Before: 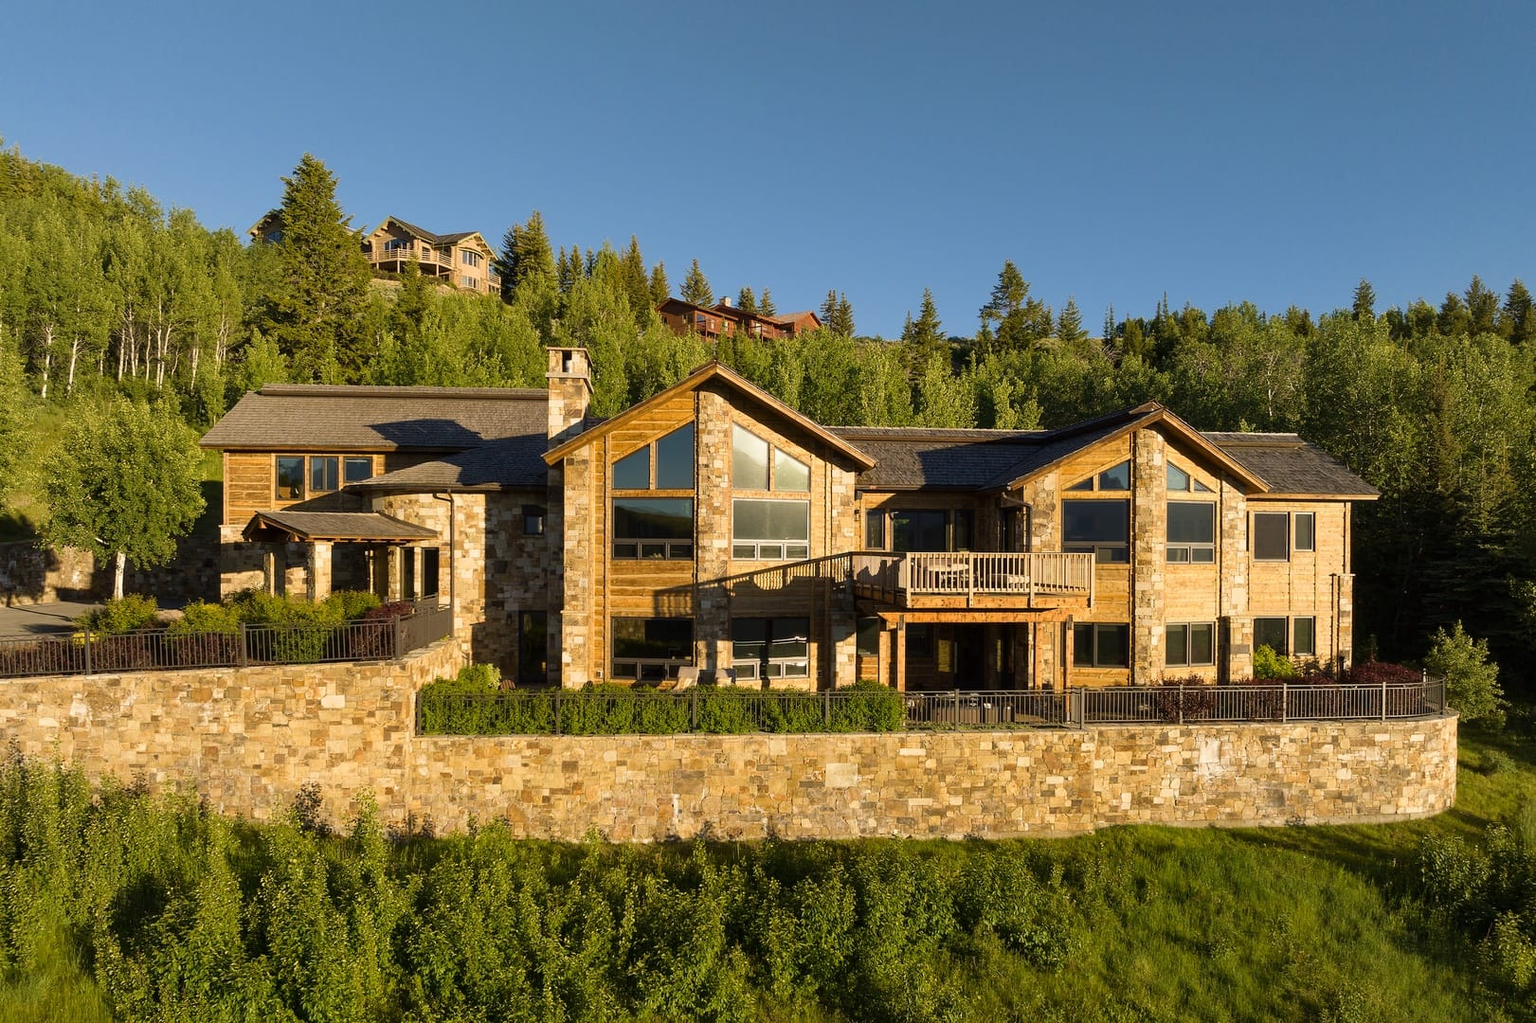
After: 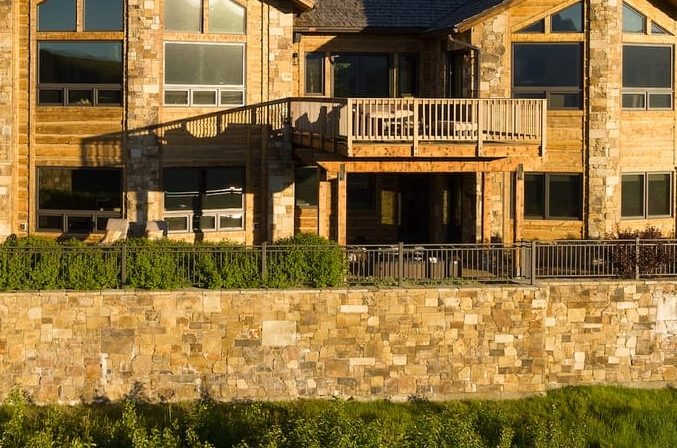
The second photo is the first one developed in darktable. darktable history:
crop: left 37.616%, top 44.968%, right 20.618%, bottom 13.536%
